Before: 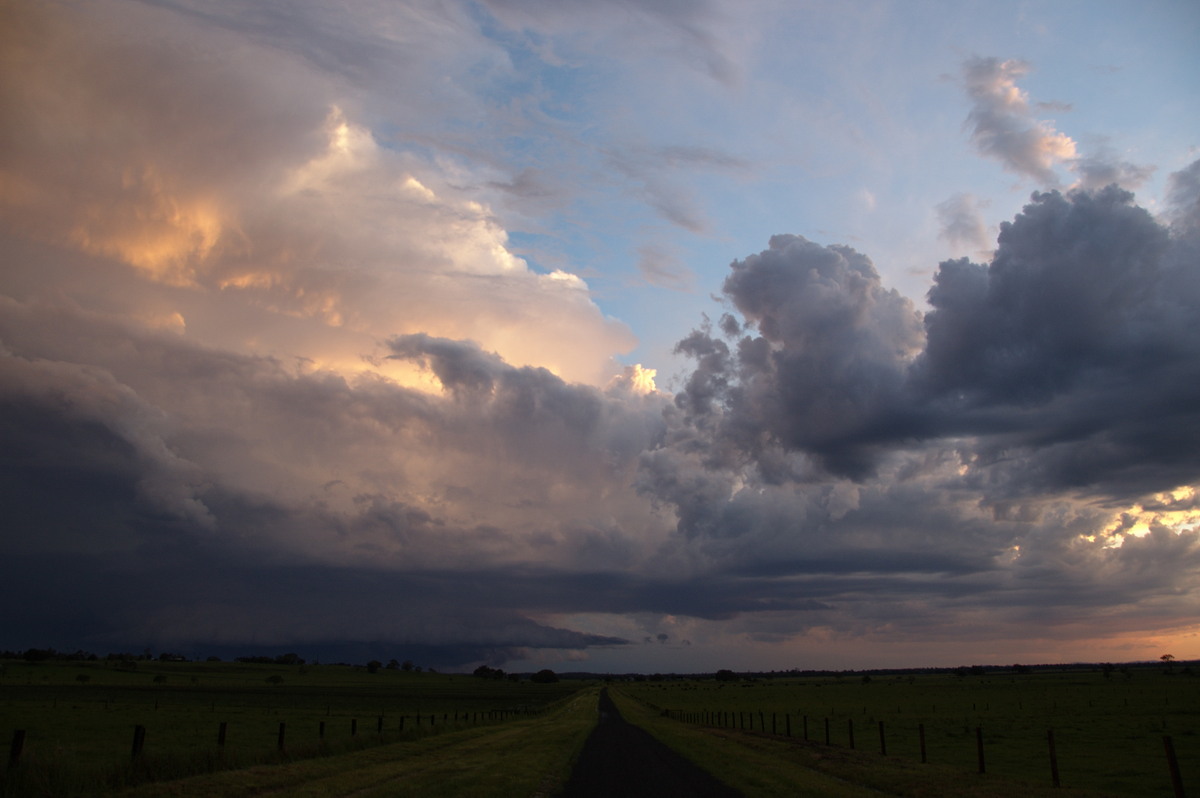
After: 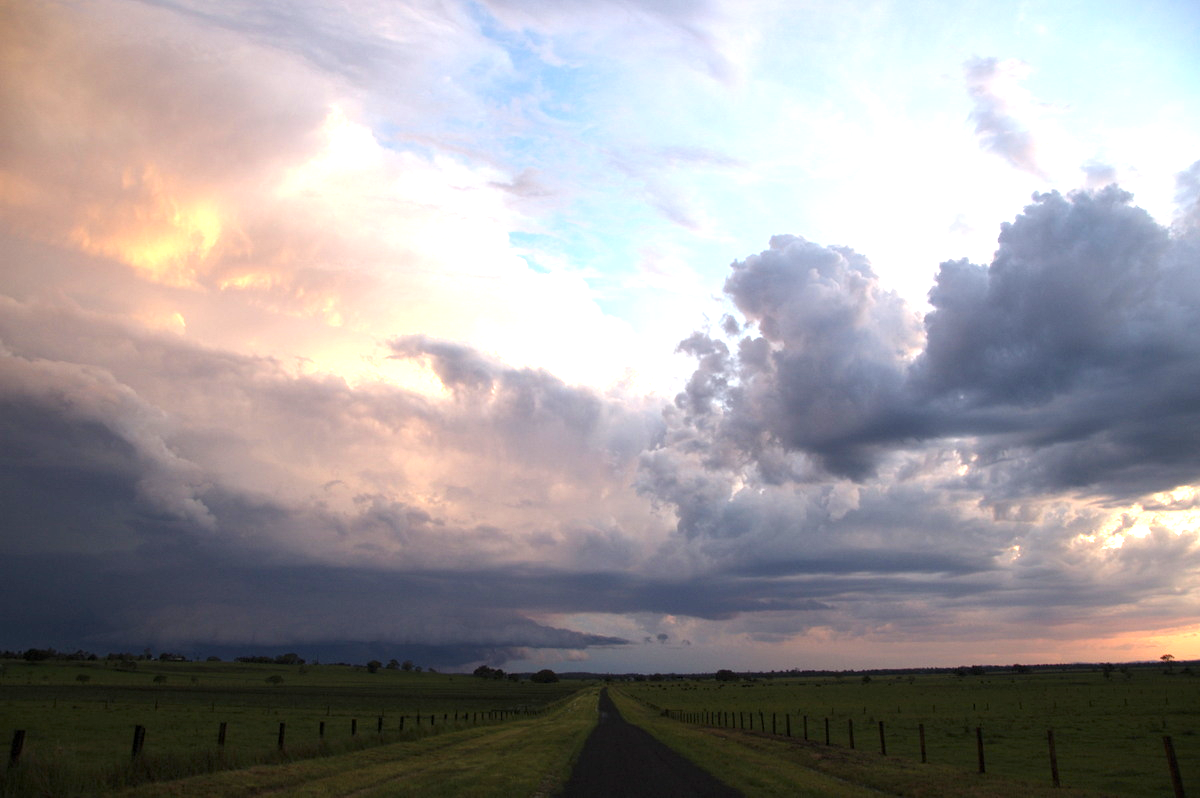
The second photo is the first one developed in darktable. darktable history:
exposure: black level correction 0, exposure 1.45 EV, compensate exposure bias true, compensate highlight preservation false
levels: levels [0.016, 0.5, 0.996]
